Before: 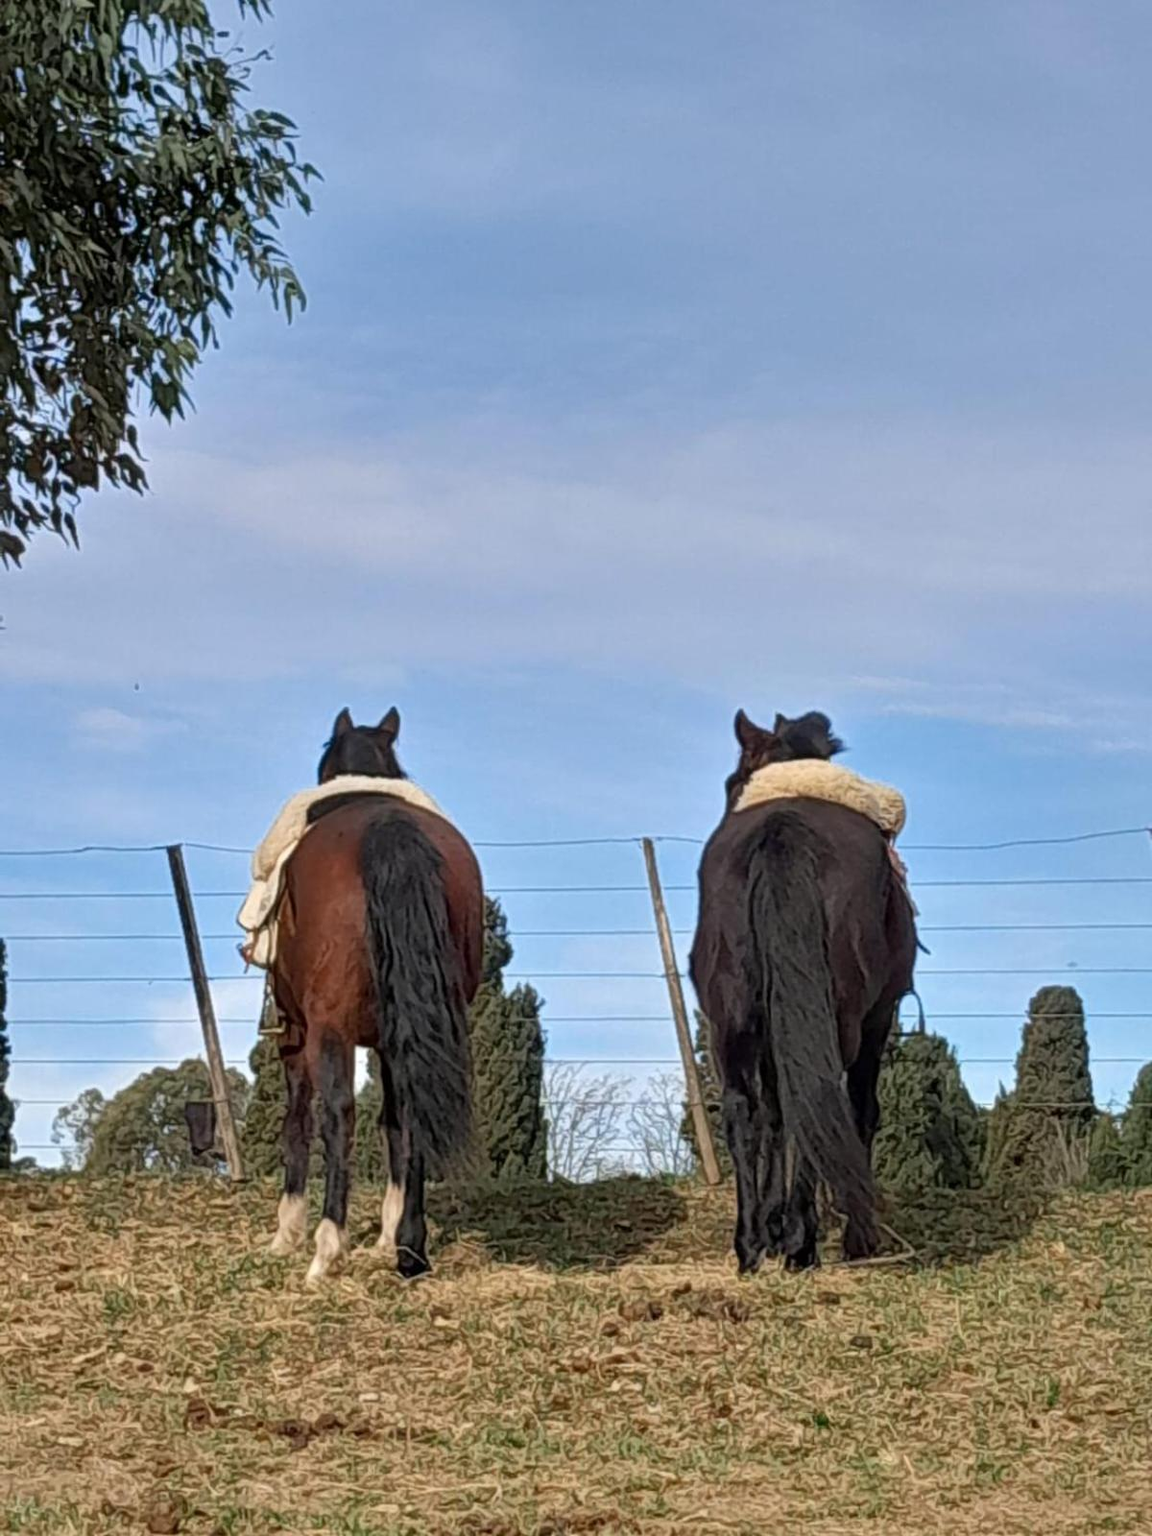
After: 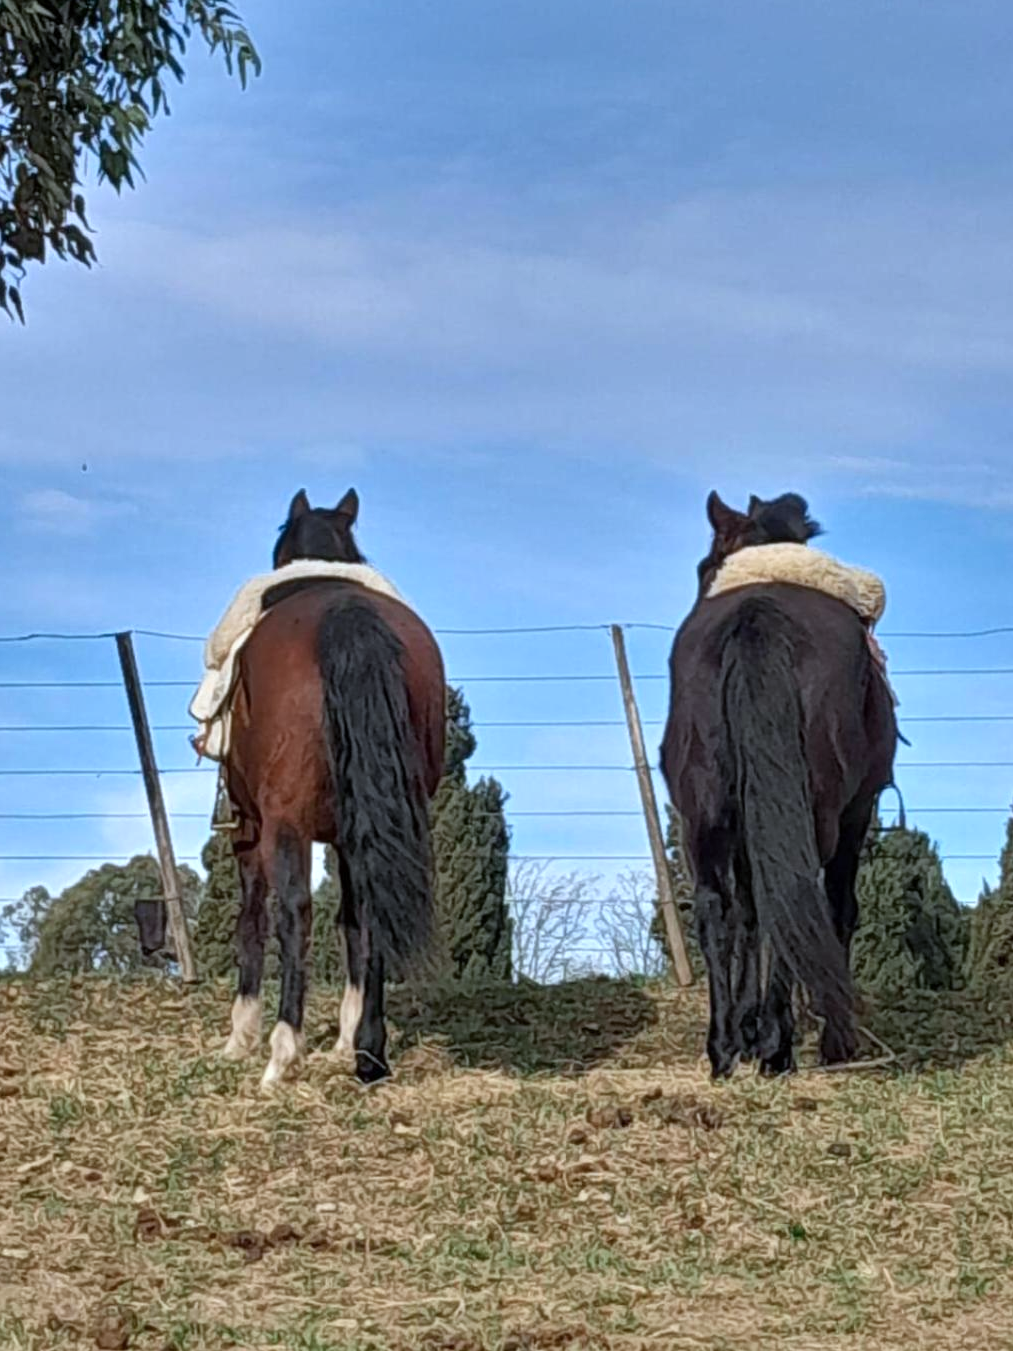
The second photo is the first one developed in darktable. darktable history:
shadows and highlights: radius 171.16, shadows 27, white point adjustment 3.13, highlights -67.95, soften with gaussian
crop and rotate: left 4.842%, top 15.51%, right 10.668%
color calibration: illuminant custom, x 0.368, y 0.373, temperature 4330.32 K
